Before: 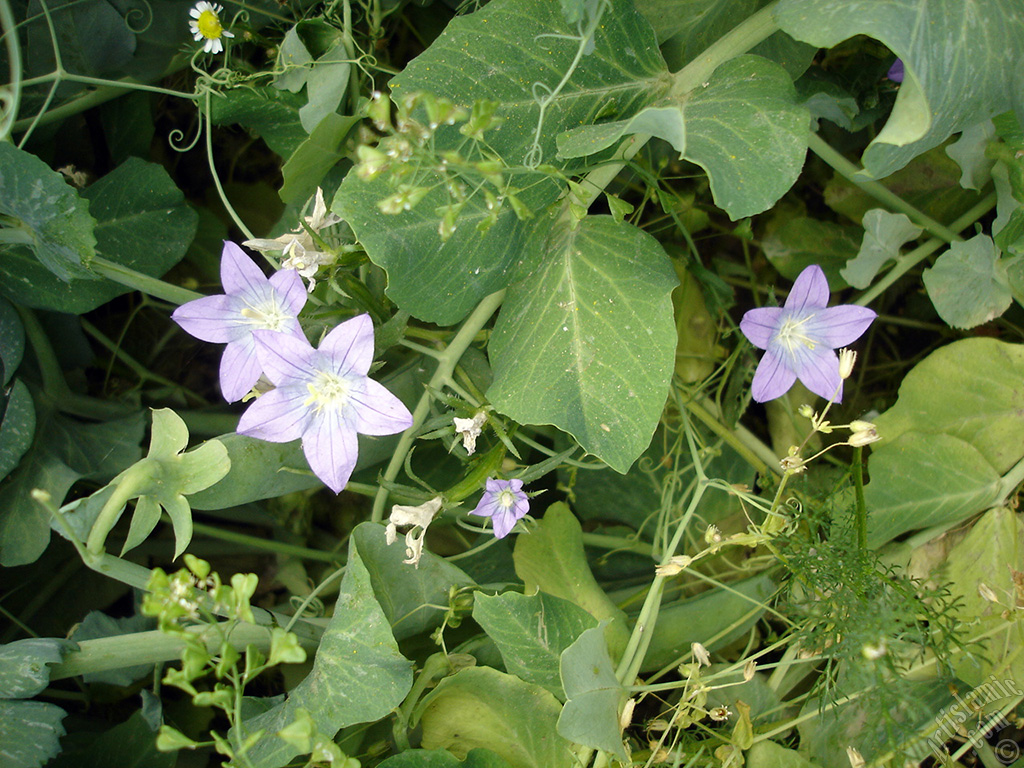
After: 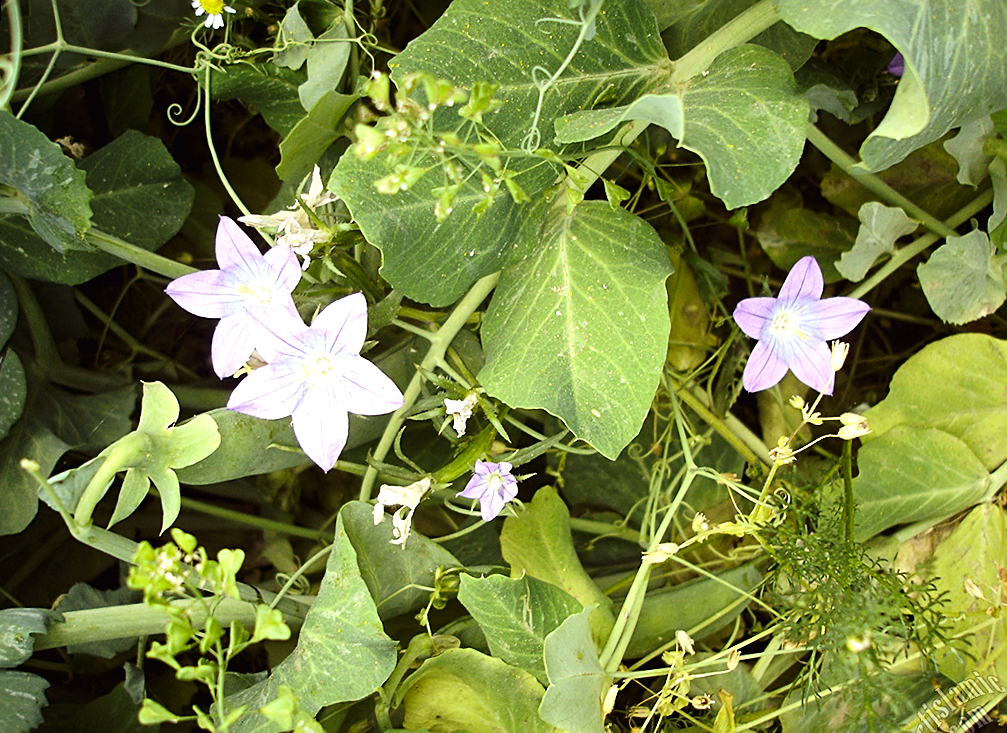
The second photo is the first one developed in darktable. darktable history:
rgb levels: mode RGB, independent channels, levels [[0, 0.5, 1], [0, 0.521, 1], [0, 0.536, 1]]
exposure: black level correction 0, exposure 0.7 EV, compensate exposure bias true, compensate highlight preservation false
tone curve: curves: ch0 [(0.016, 0.011) (0.204, 0.146) (0.515, 0.476) (0.78, 0.795) (1, 0.981)], color space Lab, linked channels, preserve colors none
sharpen: on, module defaults
base curve: curves: ch0 [(0, 0) (0.283, 0.295) (1, 1)], preserve colors none
rotate and perspective: rotation 1.57°, crop left 0.018, crop right 0.982, crop top 0.039, crop bottom 0.961
